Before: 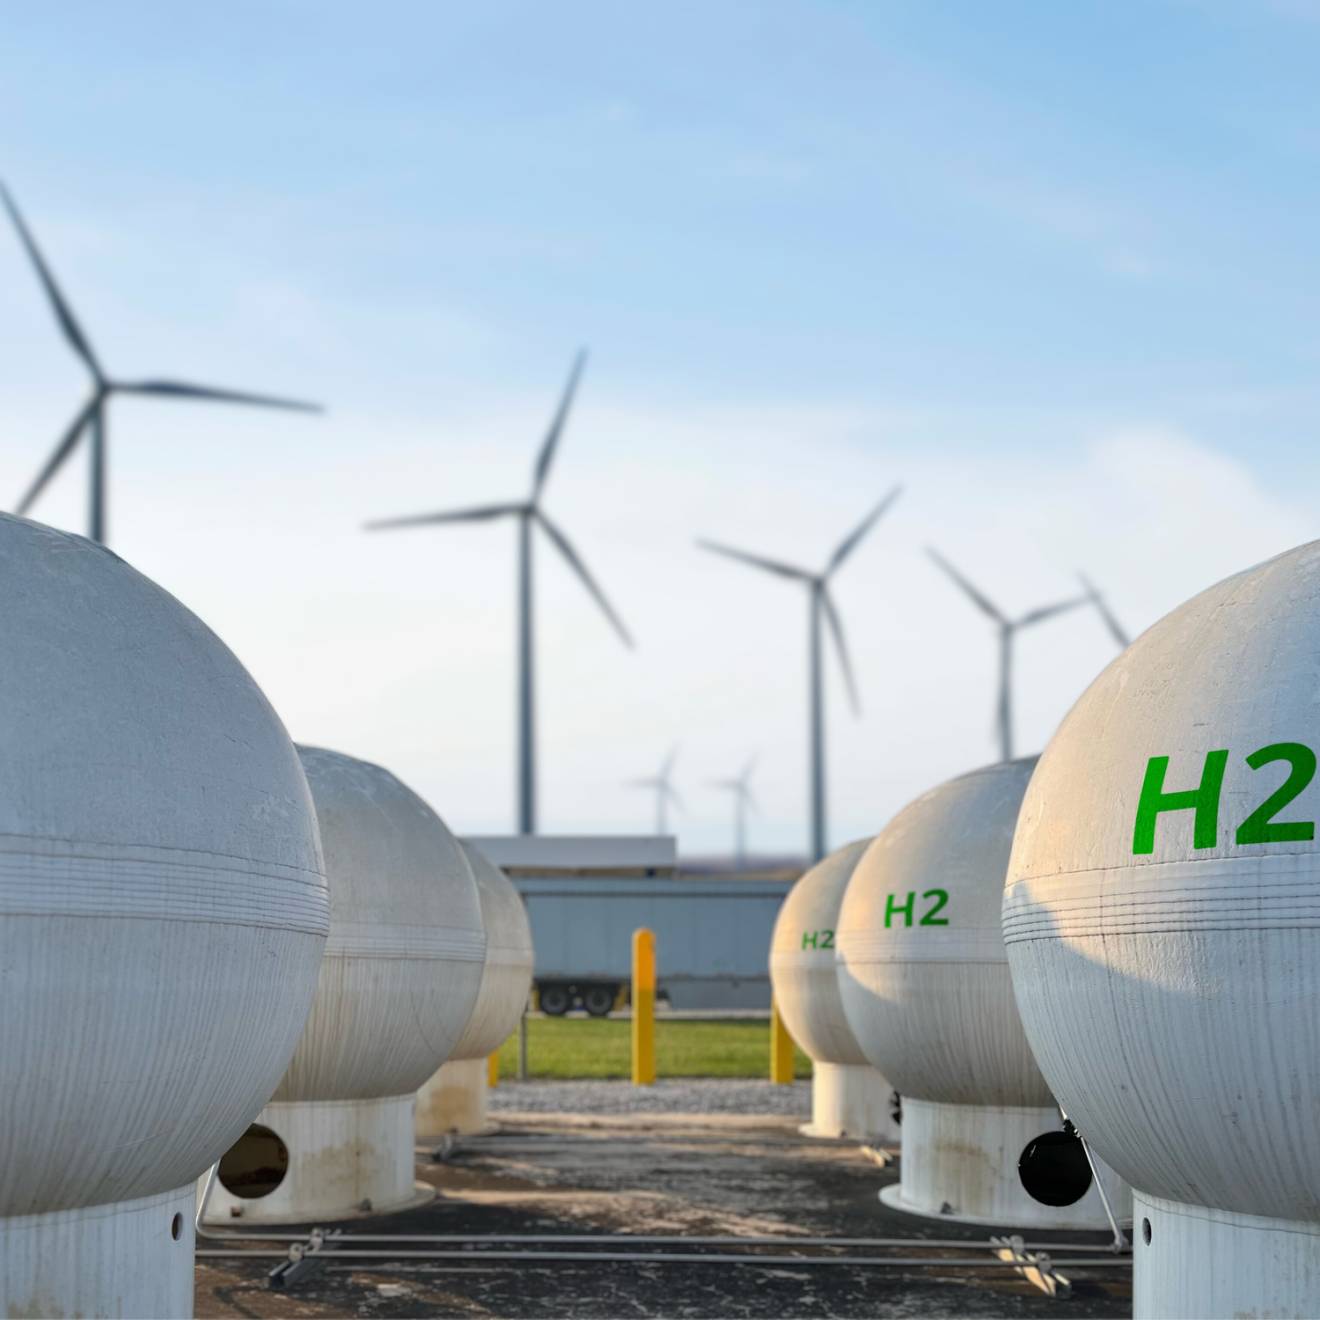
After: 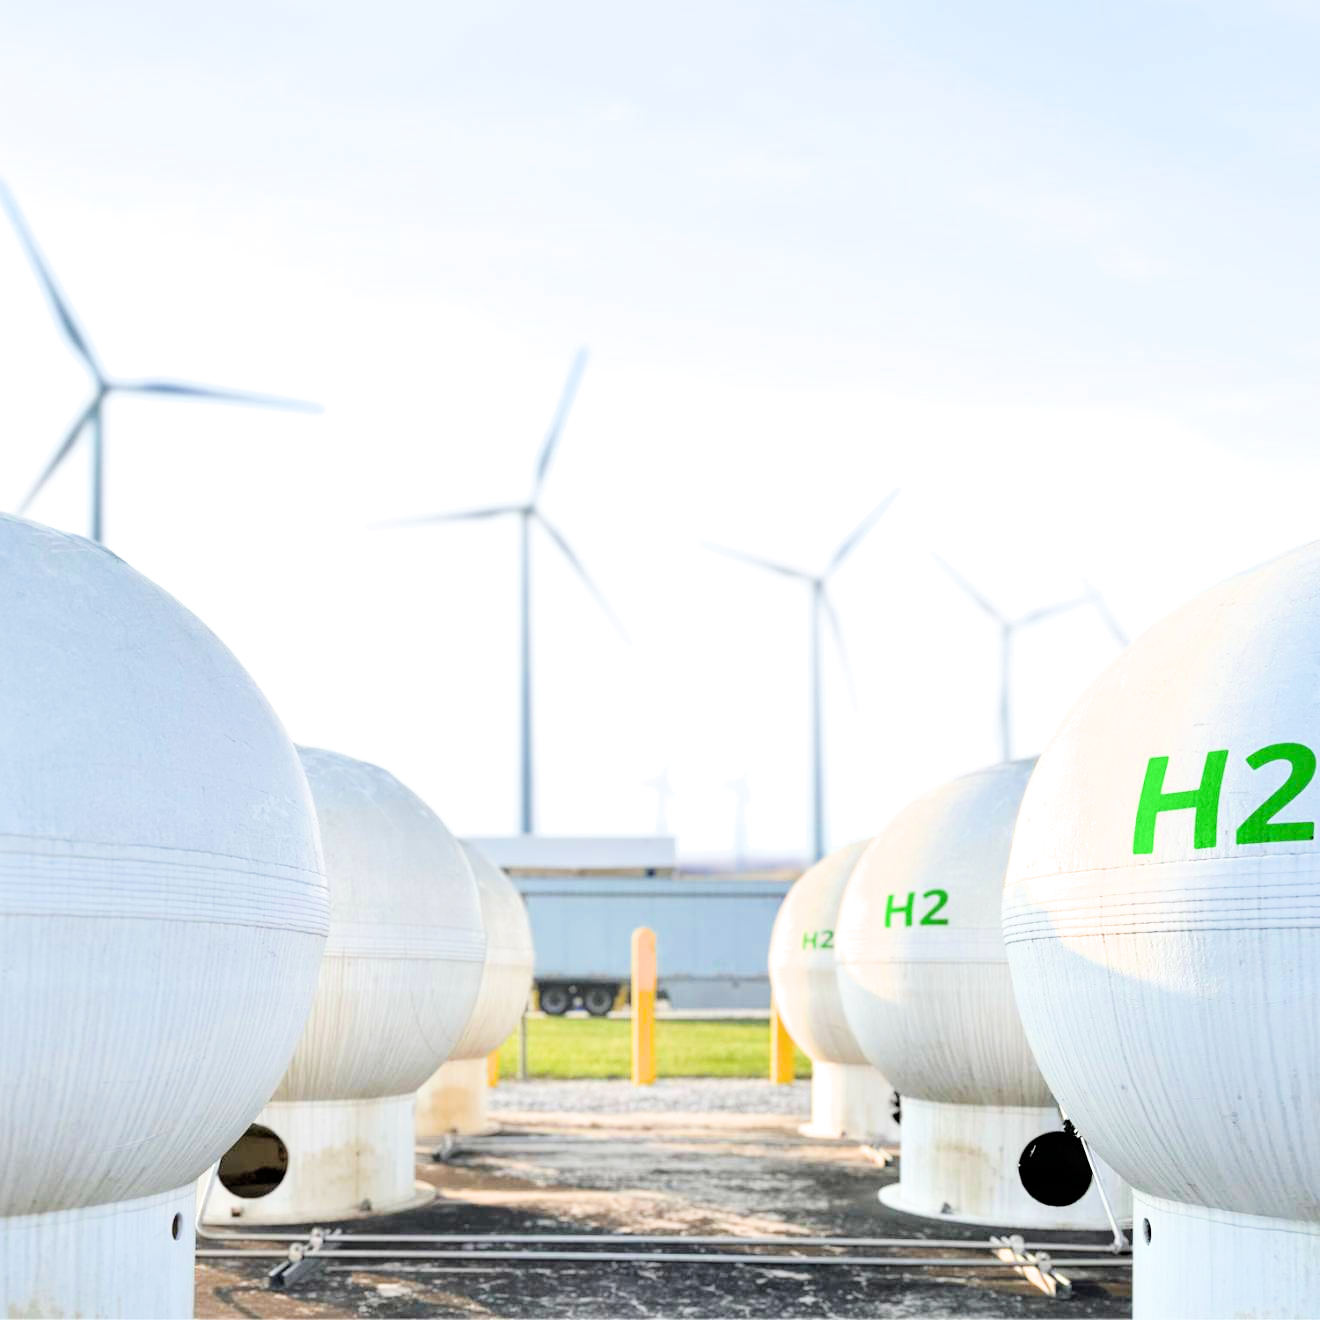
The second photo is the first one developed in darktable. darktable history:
exposure: exposure 2.048 EV, compensate highlight preservation false
filmic rgb: black relative exposure -5.12 EV, white relative exposure 3.97 EV, hardness 2.88, contrast 1.185
